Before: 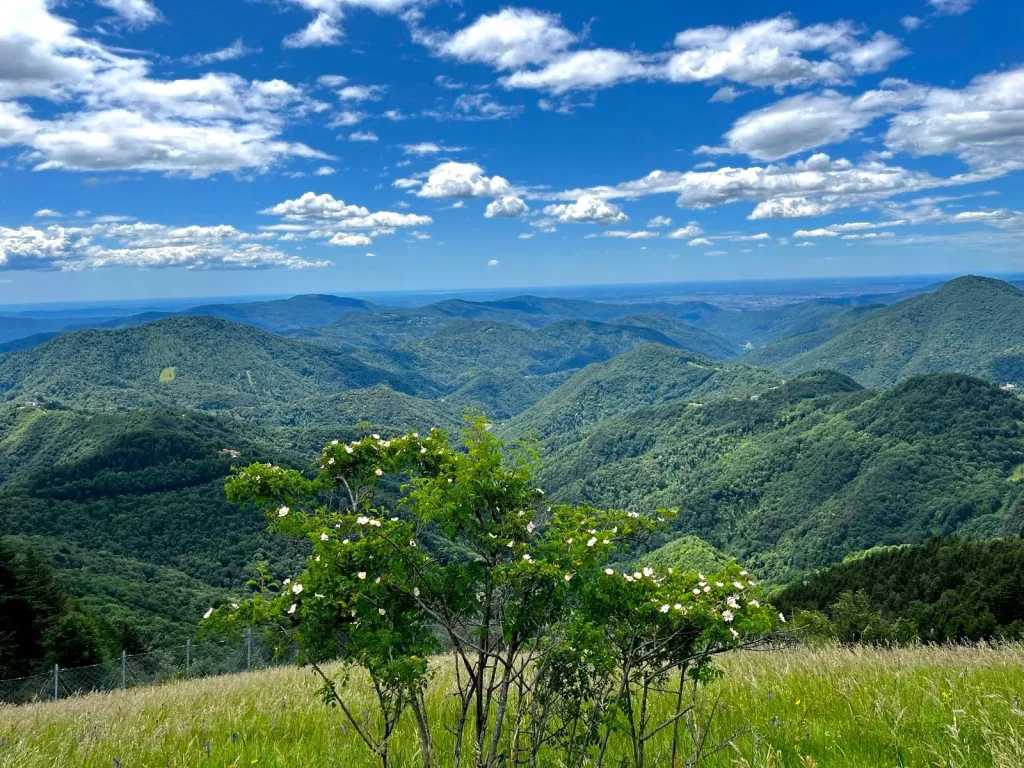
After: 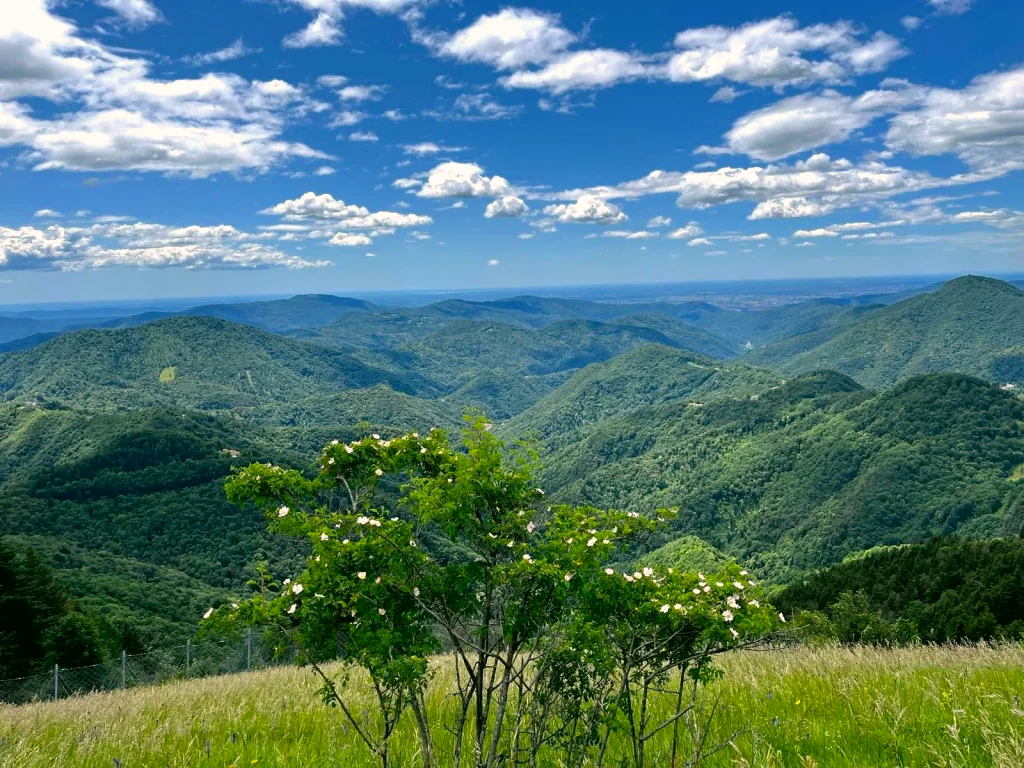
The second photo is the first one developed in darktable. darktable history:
exposure: compensate highlight preservation false
color correction: highlights a* 4.02, highlights b* 4.98, shadows a* -7.55, shadows b* 4.98
